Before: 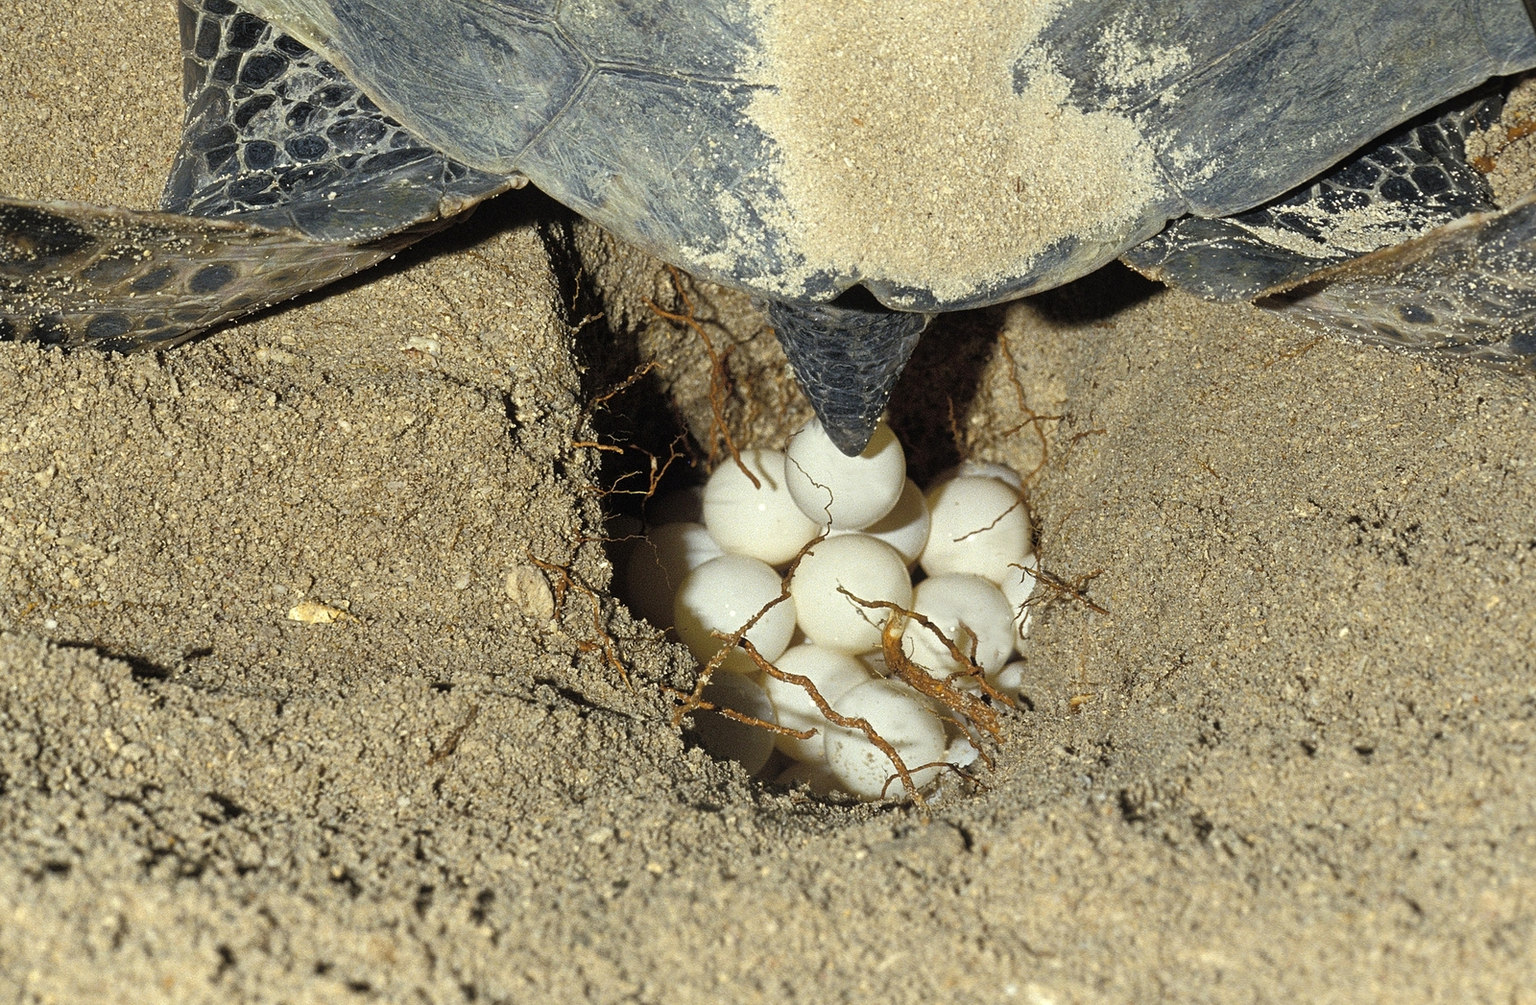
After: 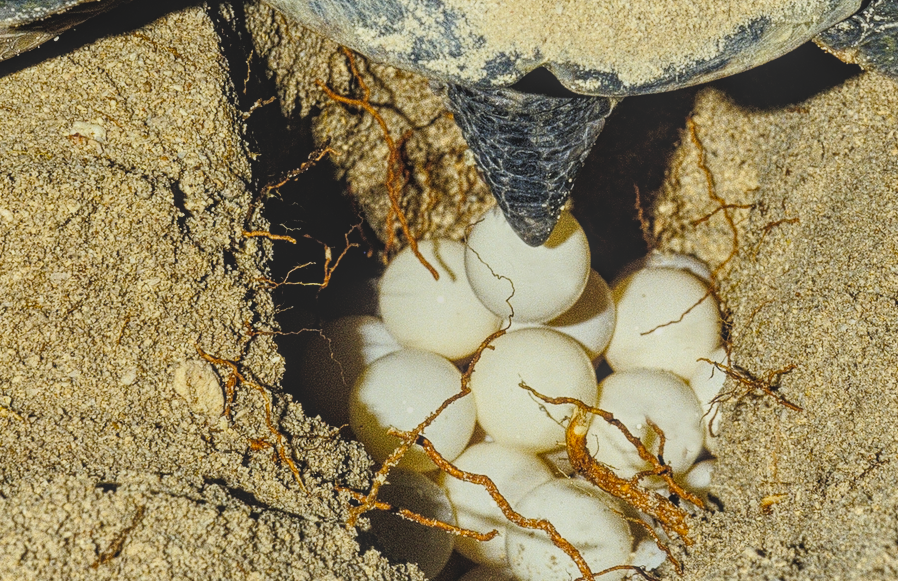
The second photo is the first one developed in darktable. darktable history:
filmic rgb: black relative exposure -7.65 EV, white relative exposure 4.56 EV, threshold 5.94 EV, hardness 3.61, color science v6 (2022), enable highlight reconstruction true
tone curve: curves: ch0 [(0, 0.003) (0.056, 0.041) (0.211, 0.187) (0.482, 0.519) (0.836, 0.864) (0.997, 0.984)]; ch1 [(0, 0) (0.276, 0.206) (0.393, 0.364) (0.482, 0.471) (0.506, 0.5) (0.523, 0.523) (0.572, 0.604) (0.635, 0.665) (0.695, 0.759) (1, 1)]; ch2 [(0, 0) (0.438, 0.456) (0.473, 0.47) (0.503, 0.503) (0.536, 0.527) (0.562, 0.584) (0.612, 0.61) (0.679, 0.72) (1, 1)], preserve colors none
crop and rotate: left 22.071%, top 21.889%, right 21.785%, bottom 22.585%
contrast brightness saturation: contrast 0.182, saturation 0.31
local contrast: highlights 66%, shadows 32%, detail 167%, midtone range 0.2
